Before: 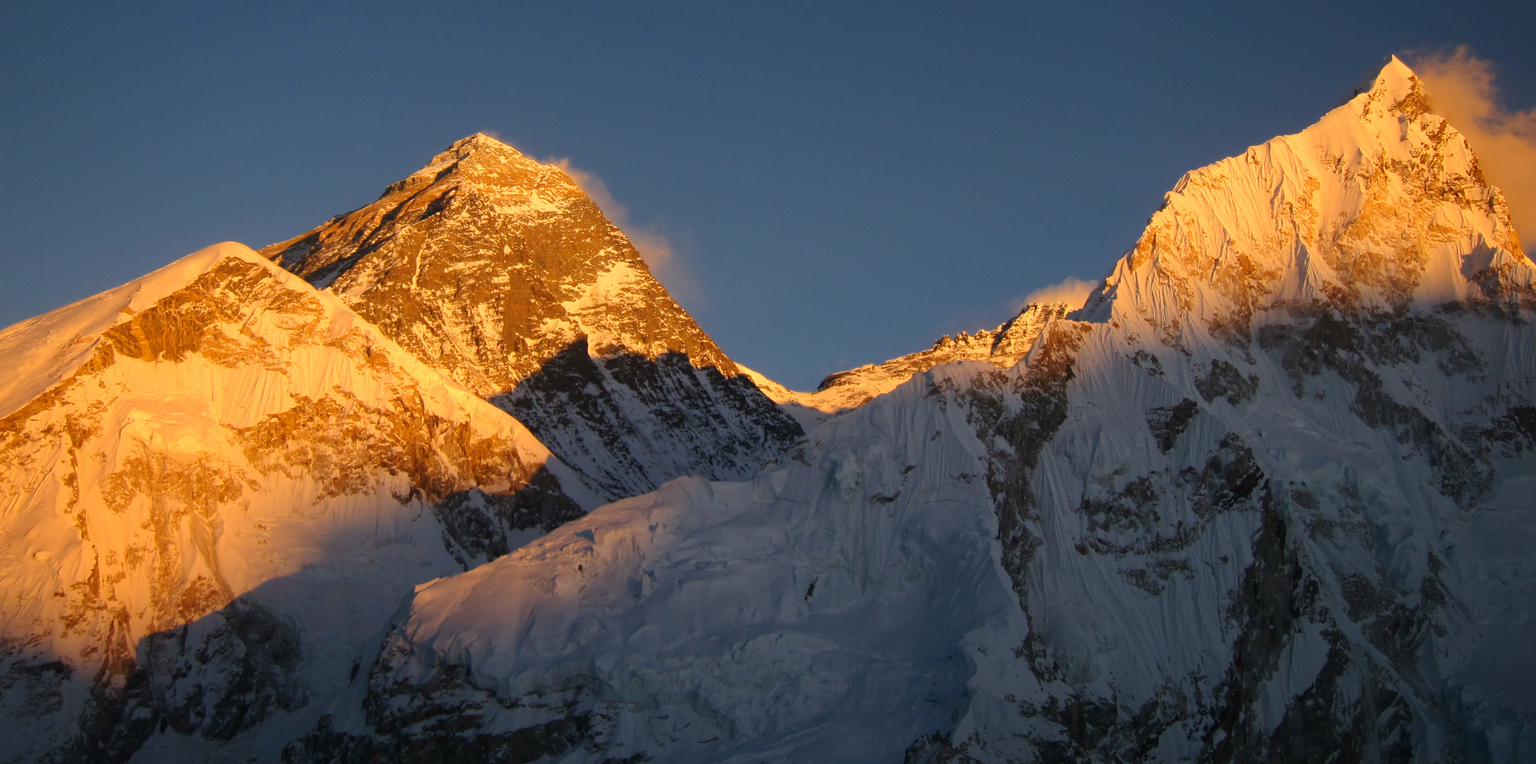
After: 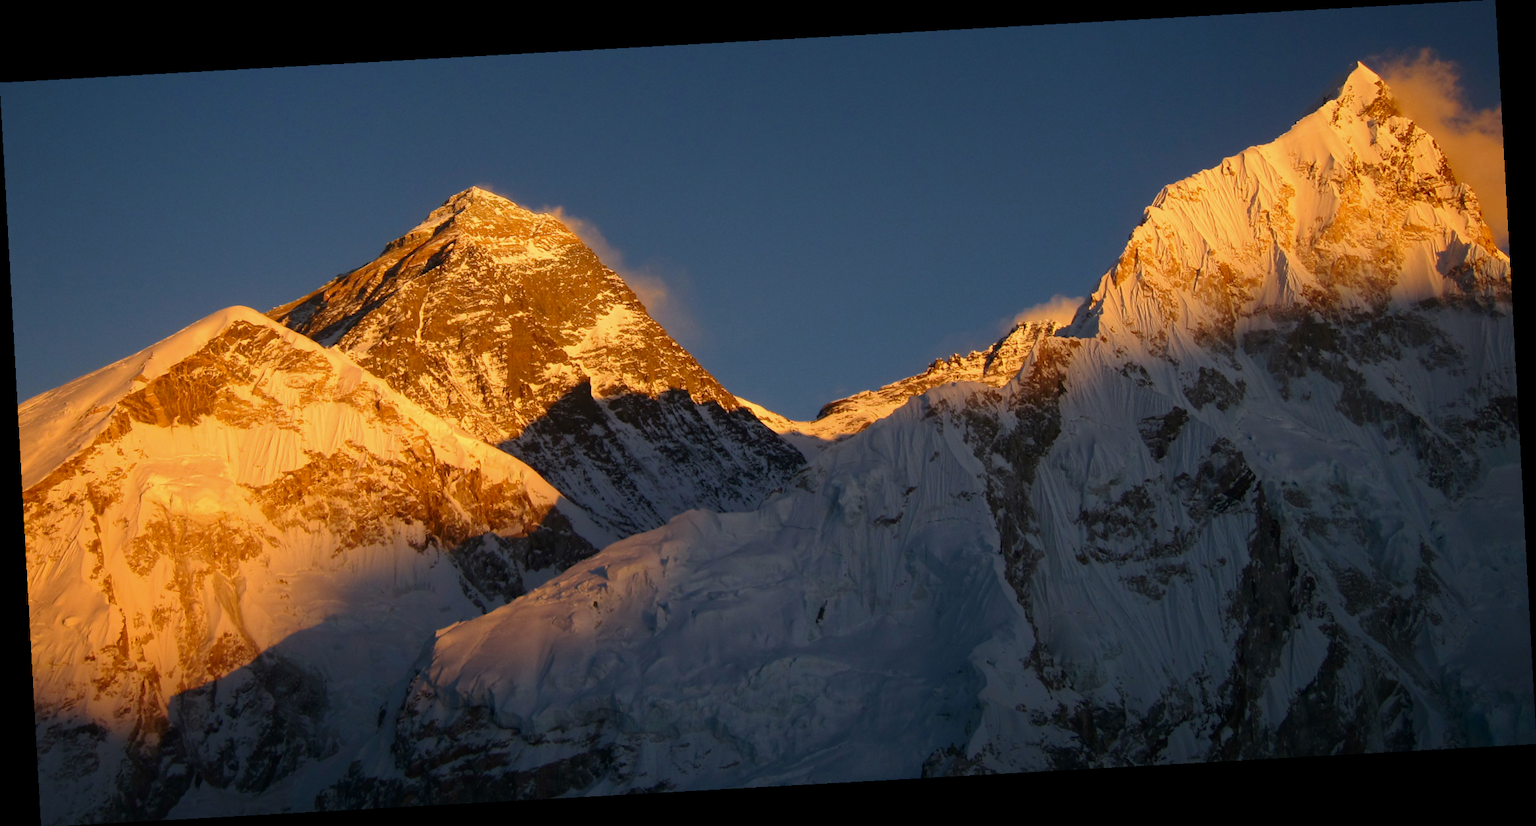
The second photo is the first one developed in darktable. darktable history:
contrast brightness saturation: brightness -0.09
rotate and perspective: rotation -3.18°, automatic cropping off
